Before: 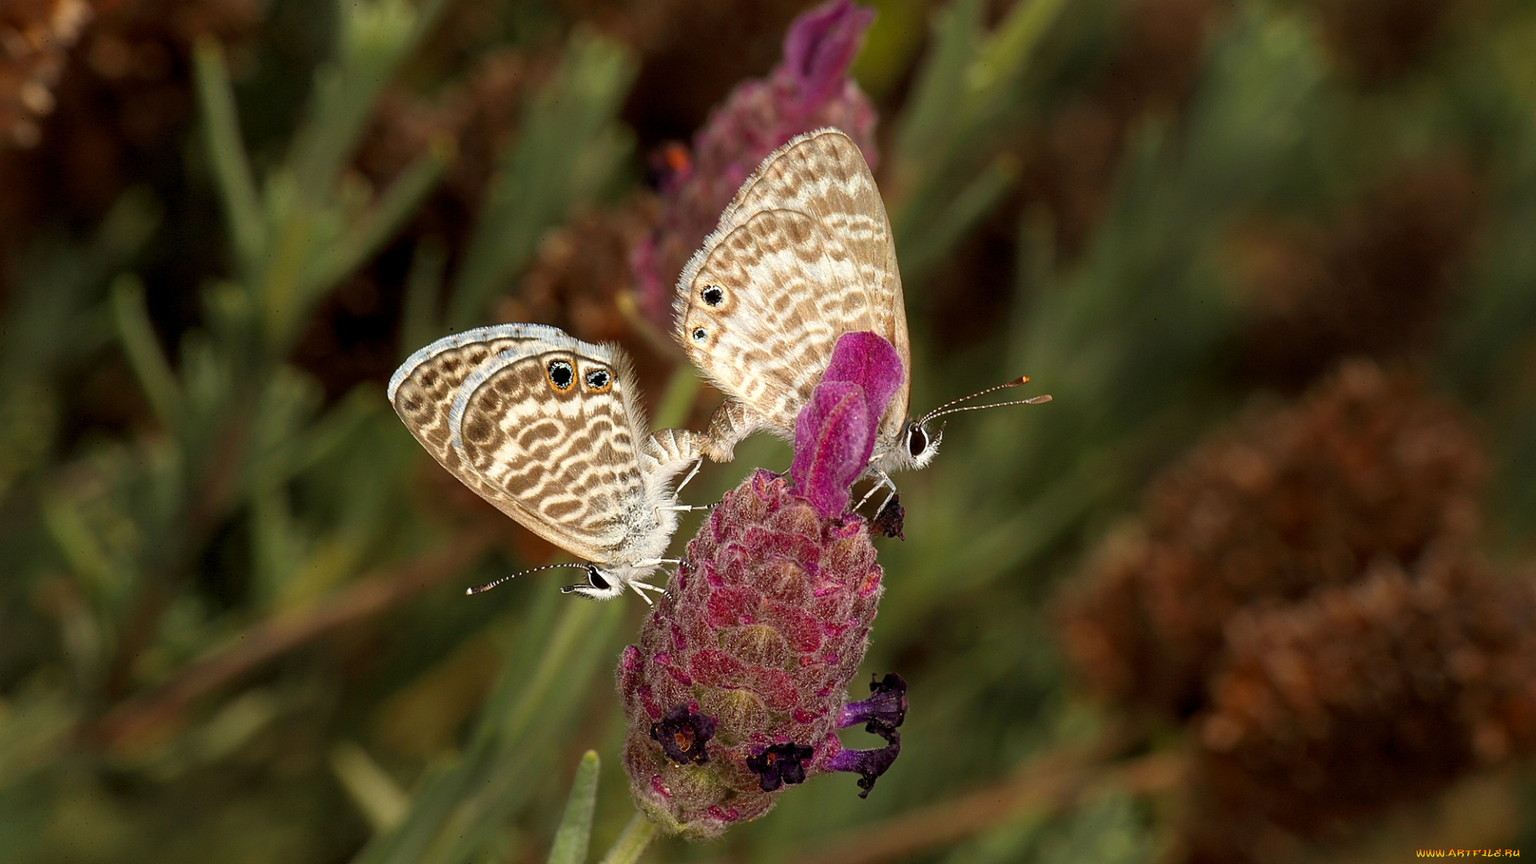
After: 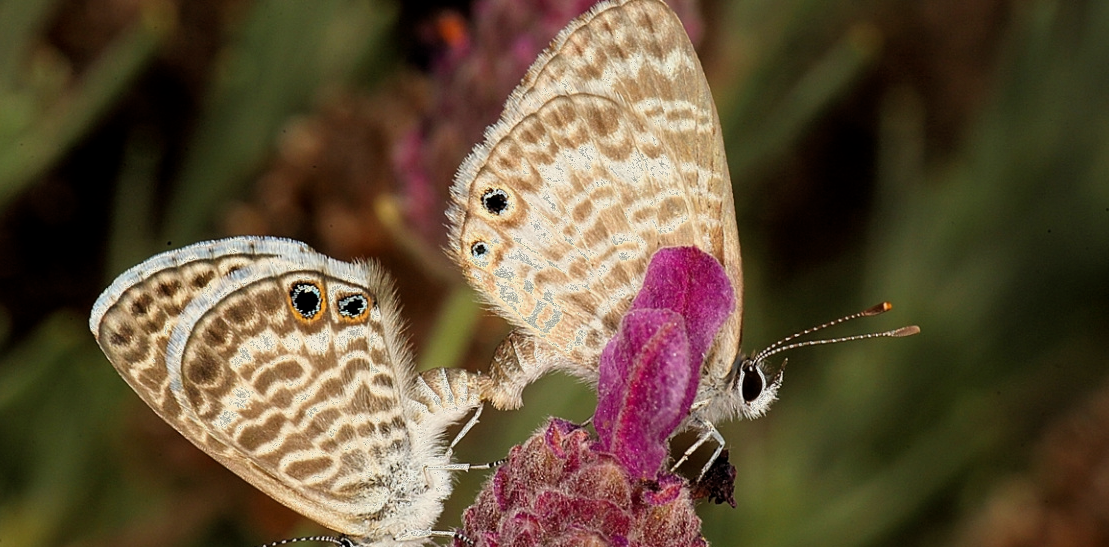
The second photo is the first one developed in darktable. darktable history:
crop: left 20.608%, top 15.597%, right 21.586%, bottom 33.707%
filmic rgb: middle gray luminance 18.26%, black relative exposure -11.58 EV, white relative exposure 2.57 EV, threshold 6 EV, target black luminance 0%, hardness 8.34, latitude 98.7%, contrast 1.081, shadows ↔ highlights balance 0.451%, enable highlight reconstruction true
